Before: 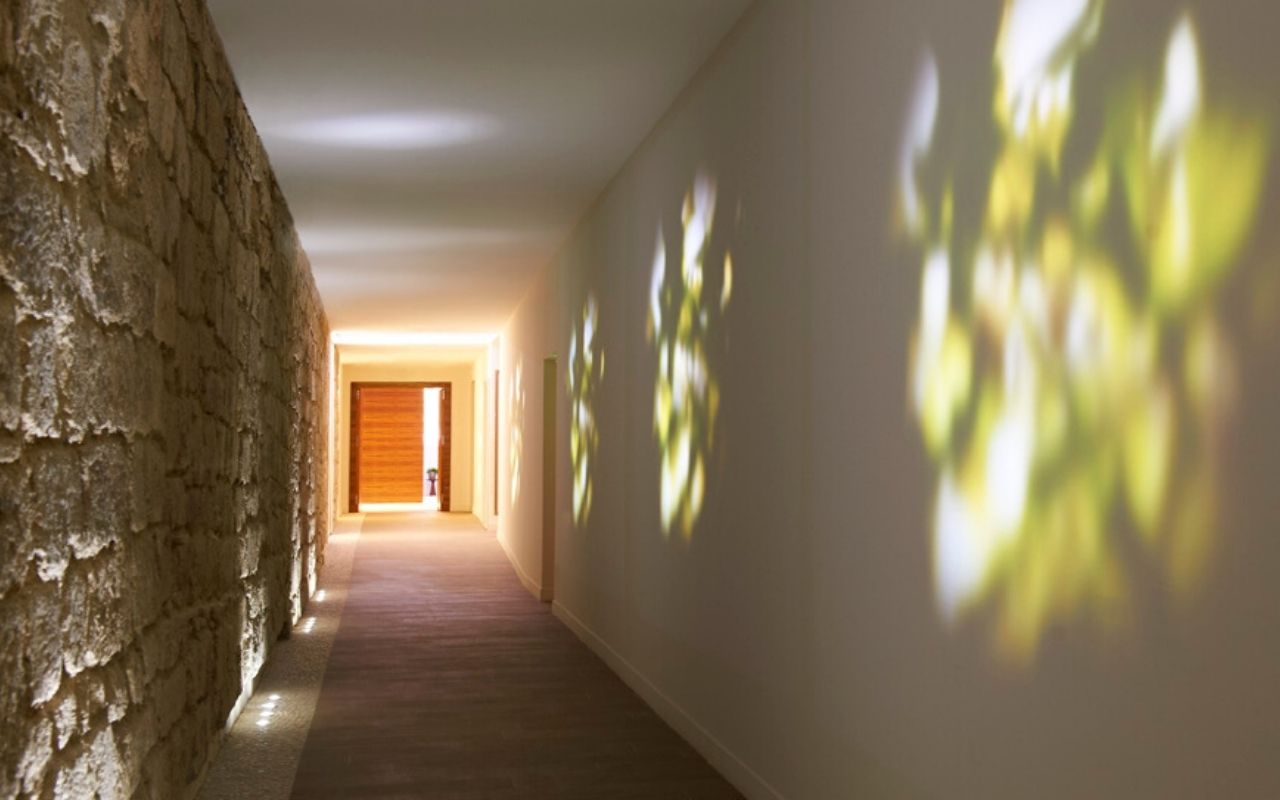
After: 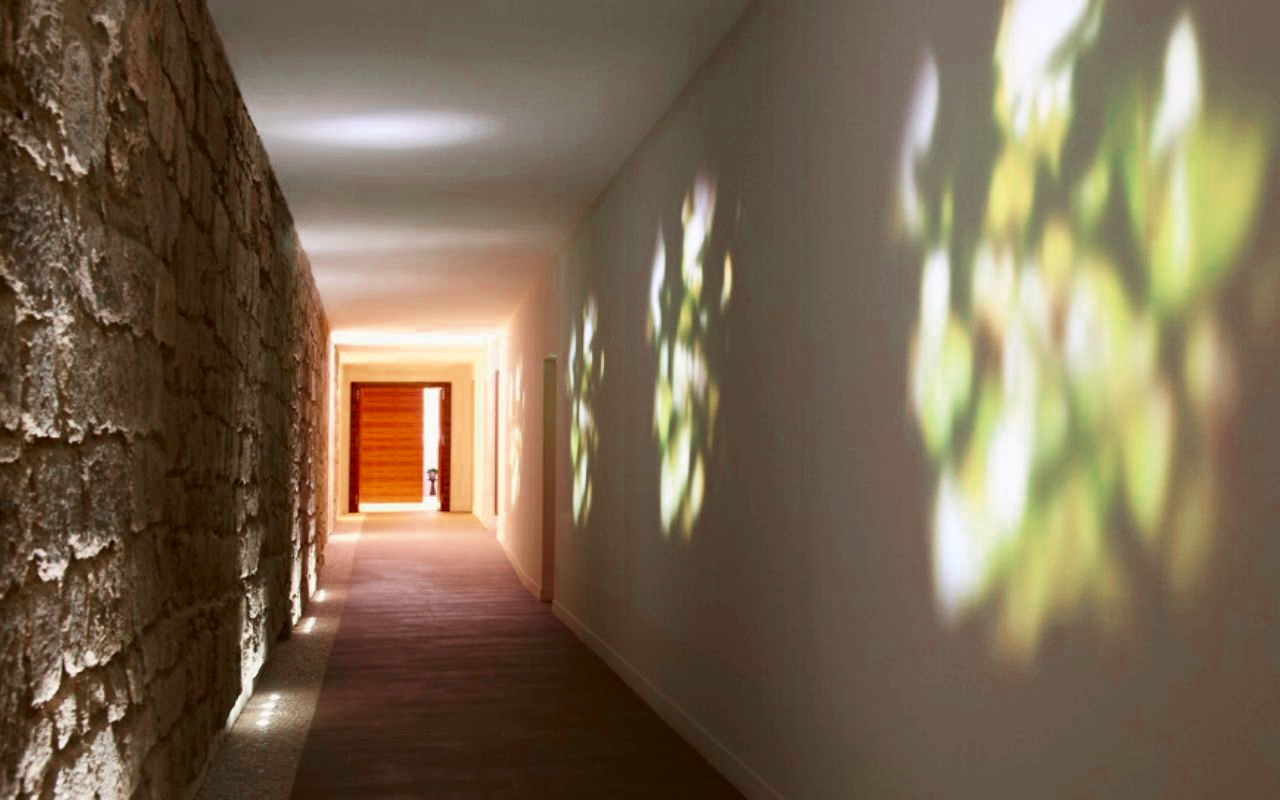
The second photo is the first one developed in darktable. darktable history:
color zones: curves: ch0 [(0, 0.5) (0.125, 0.4) (0.25, 0.5) (0.375, 0.4) (0.5, 0.4) (0.625, 0.6) (0.75, 0.6) (0.875, 0.5)]; ch1 [(0, 0.4) (0.125, 0.5) (0.25, 0.4) (0.375, 0.4) (0.5, 0.4) (0.625, 0.4) (0.75, 0.5) (0.875, 0.4)]; ch2 [(0, 0.6) (0.125, 0.5) (0.25, 0.5) (0.375, 0.6) (0.5, 0.6) (0.625, 0.5) (0.75, 0.5) (0.875, 0.5)]
tone curve: curves: ch0 [(0, 0) (0.059, 0.027) (0.178, 0.105) (0.292, 0.233) (0.485, 0.472) (0.837, 0.887) (1, 0.983)]; ch1 [(0, 0) (0.23, 0.166) (0.34, 0.298) (0.371, 0.334) (0.435, 0.413) (0.477, 0.469) (0.499, 0.498) (0.534, 0.551) (0.56, 0.585) (0.754, 0.801) (1, 1)]; ch2 [(0, 0) (0.431, 0.414) (0.498, 0.503) (0.524, 0.531) (0.568, 0.567) (0.6, 0.597) (0.65, 0.651) (0.752, 0.764) (1, 1)], color space Lab, independent channels, preserve colors none
